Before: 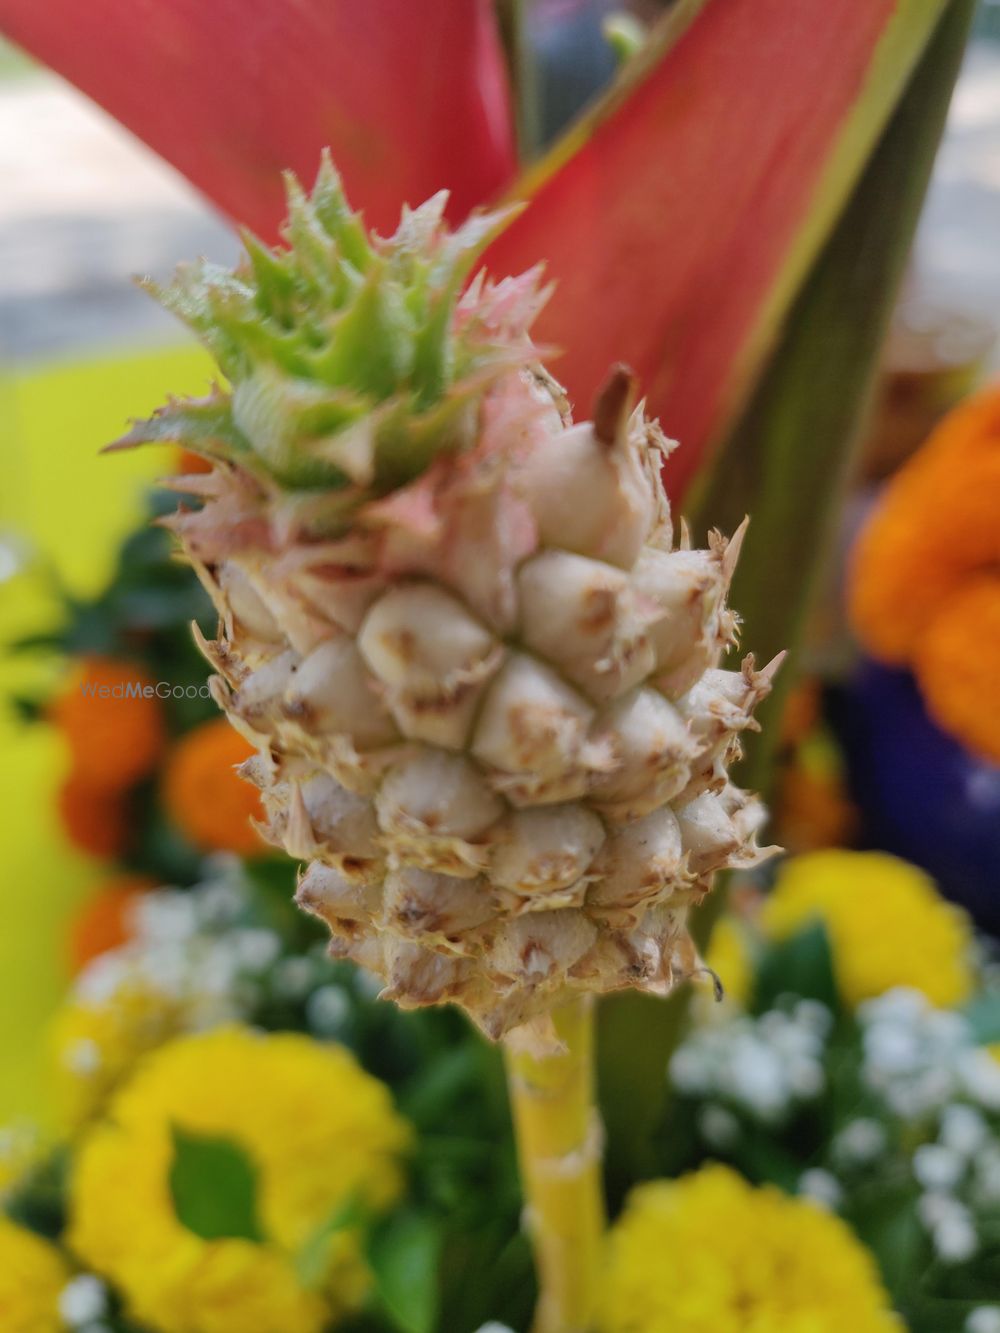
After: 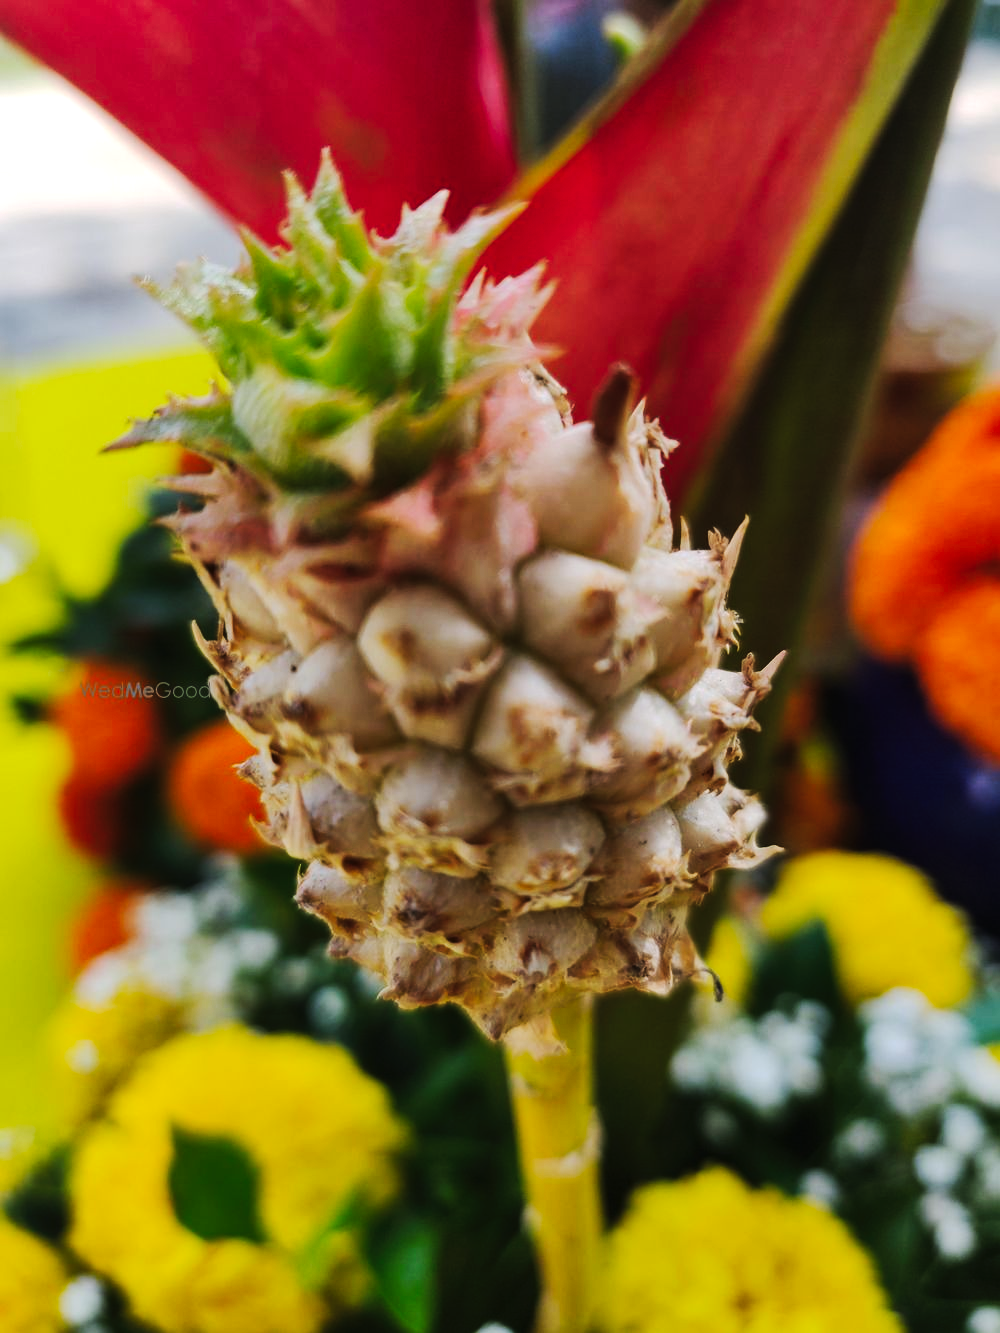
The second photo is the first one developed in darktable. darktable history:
tone curve: curves: ch0 [(0, 0) (0.003, 0.003) (0.011, 0.009) (0.025, 0.018) (0.044, 0.028) (0.069, 0.038) (0.1, 0.049) (0.136, 0.062) (0.177, 0.089) (0.224, 0.123) (0.277, 0.165) (0.335, 0.223) (0.399, 0.293) (0.468, 0.385) (0.543, 0.497) (0.623, 0.613) (0.709, 0.716) (0.801, 0.802) (0.898, 0.887) (1, 1)], preserve colors none
tone equalizer: -8 EV -0.436 EV, -7 EV -0.394 EV, -6 EV -0.356 EV, -5 EV -0.226 EV, -3 EV 0.225 EV, -2 EV 0.346 EV, -1 EV 0.363 EV, +0 EV 0.447 EV, edges refinement/feathering 500, mask exposure compensation -1.57 EV, preserve details no
